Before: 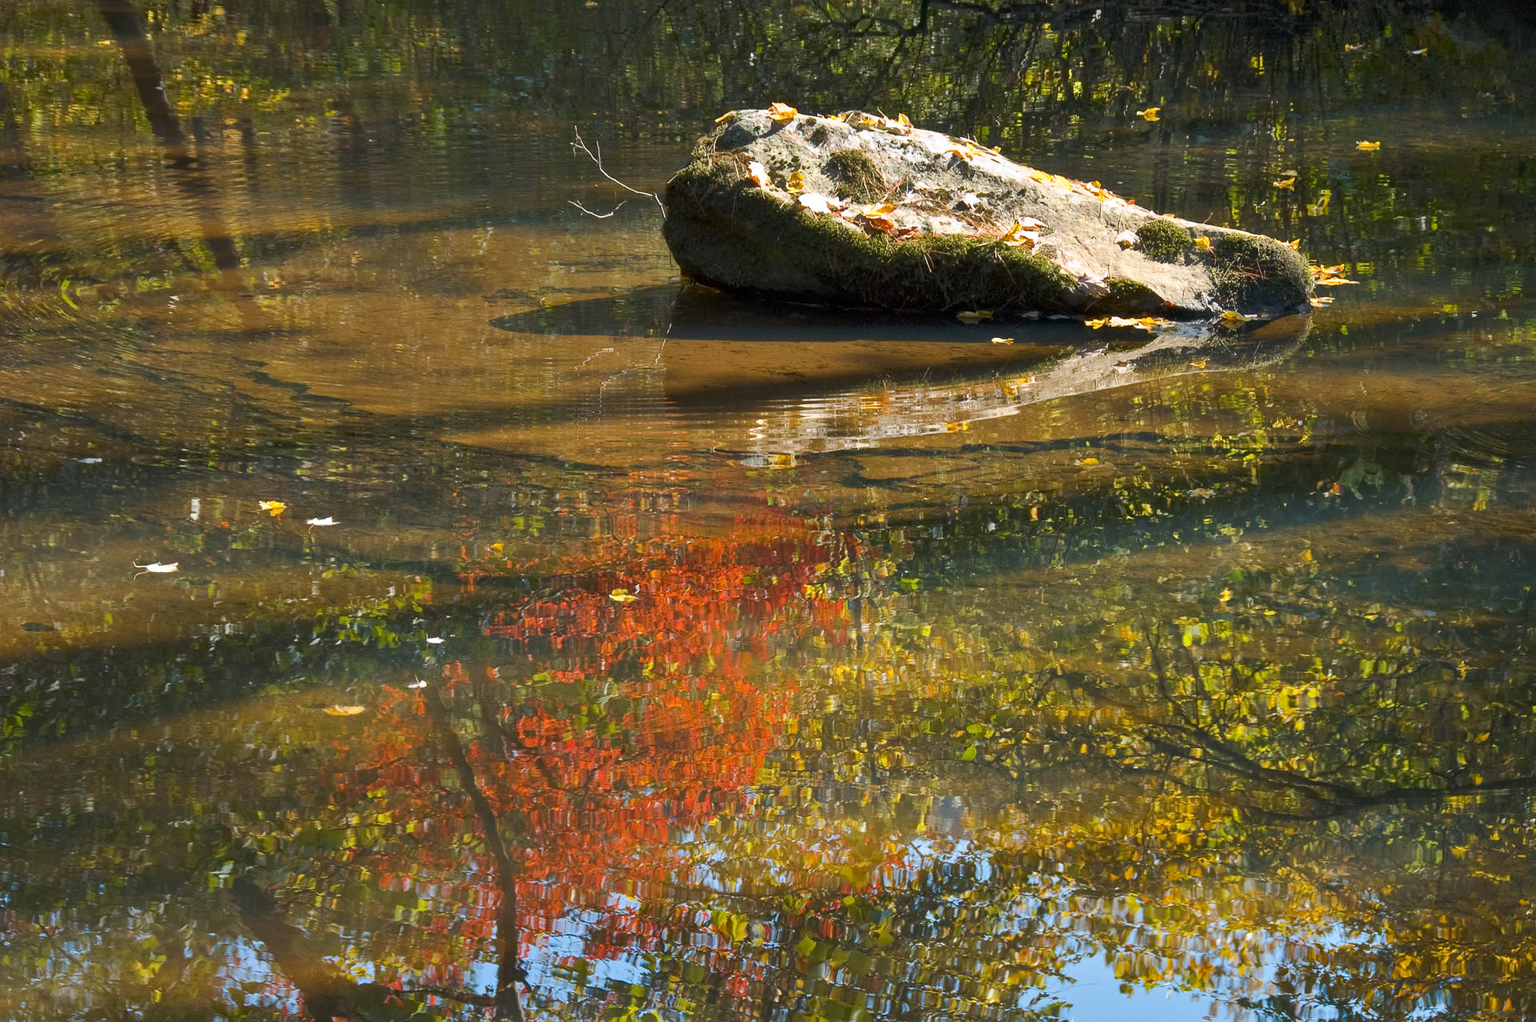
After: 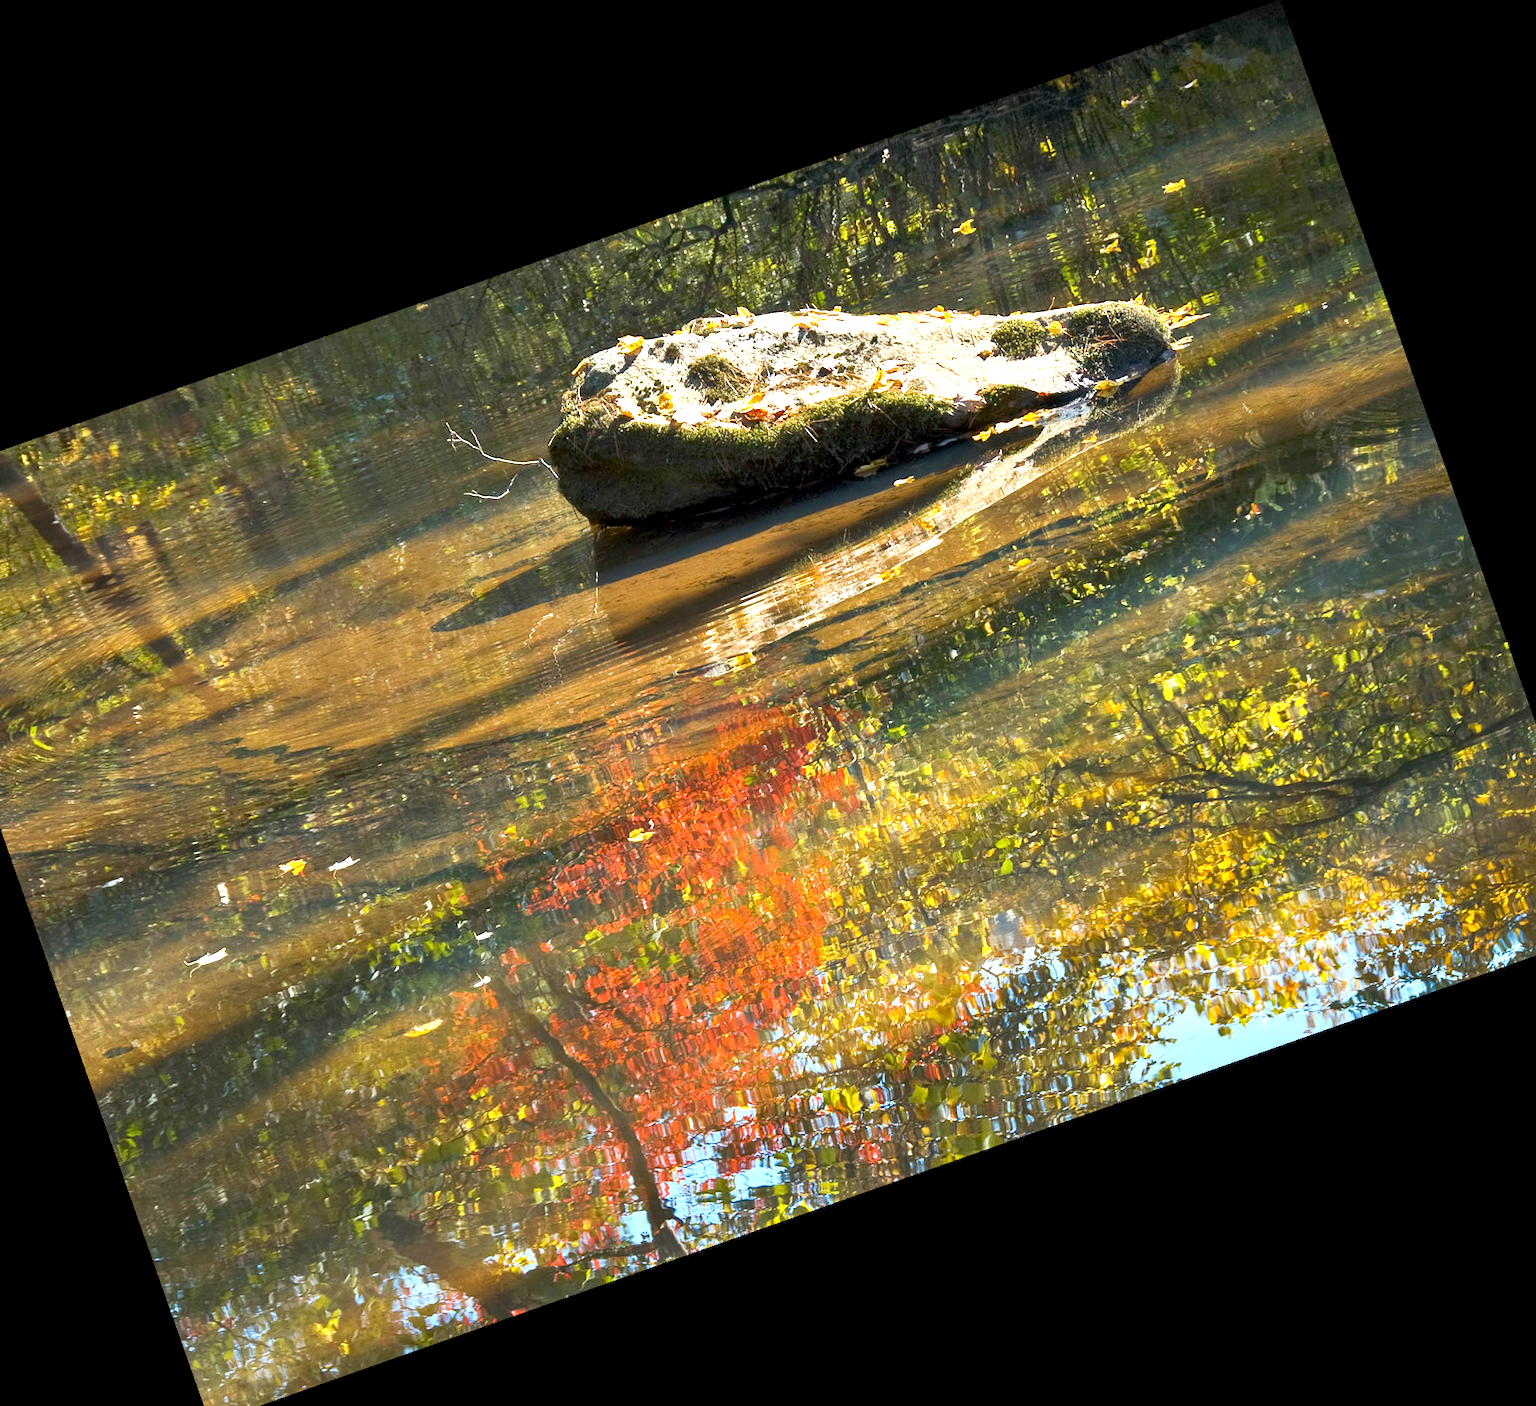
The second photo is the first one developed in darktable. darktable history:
crop and rotate: angle 19.43°, left 6.812%, right 4.125%, bottom 1.087%
contrast equalizer: octaves 7, y [[0.6 ×6], [0.55 ×6], [0 ×6], [0 ×6], [0 ×6]], mix 0.3
exposure: exposure 0.921 EV, compensate highlight preservation false
